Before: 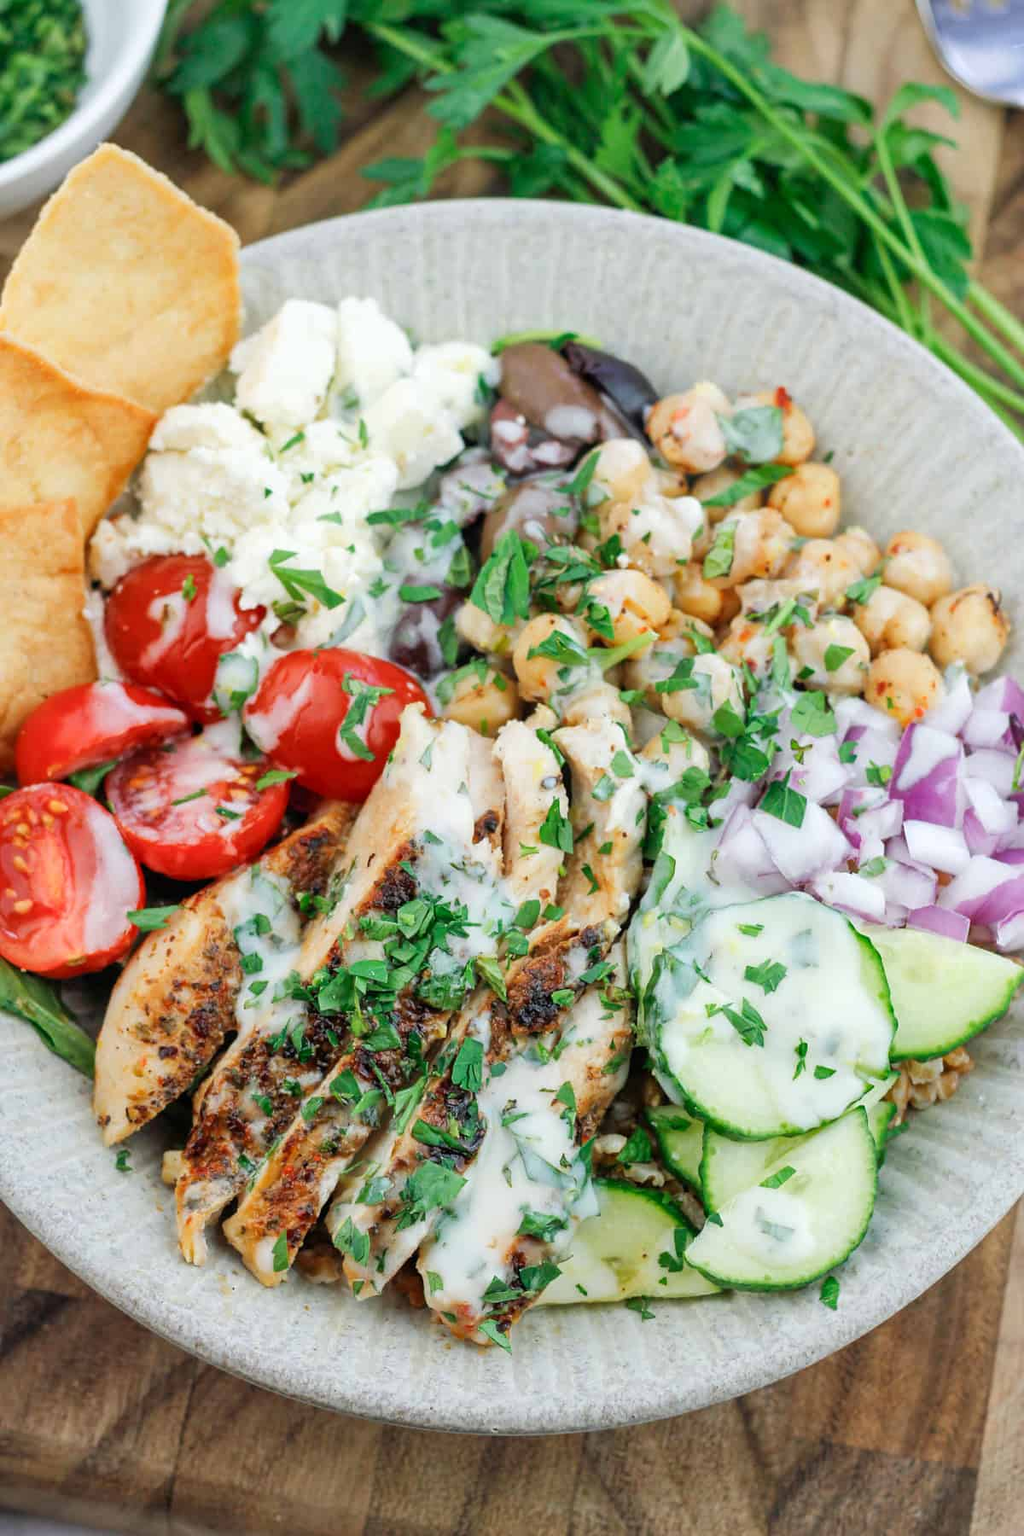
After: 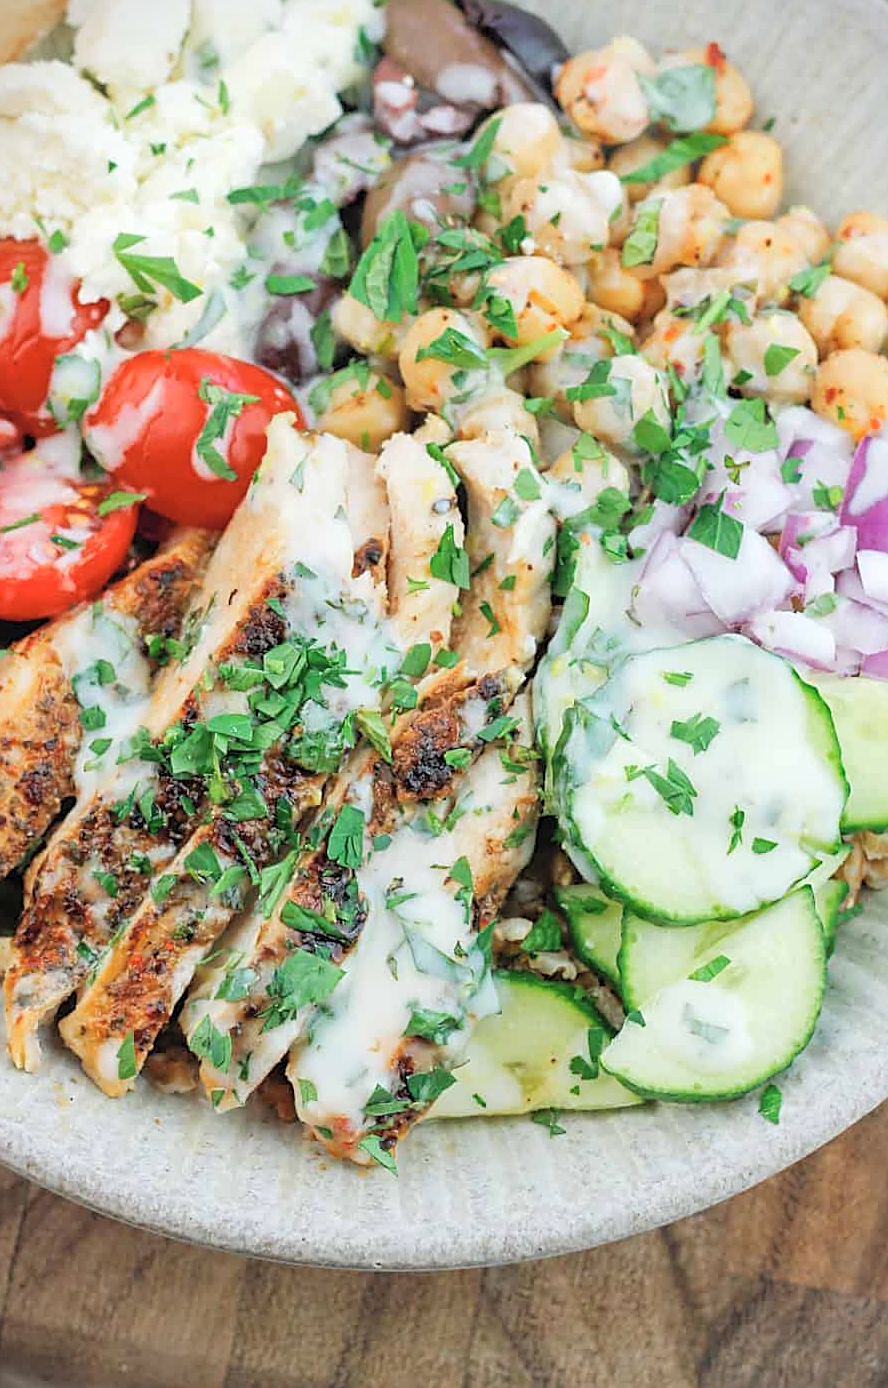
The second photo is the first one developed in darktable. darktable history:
contrast brightness saturation: brightness 0.15
vignetting: fall-off start 91.19%
crop: left 16.871%, top 22.857%, right 9.116%
sharpen: on, module defaults
